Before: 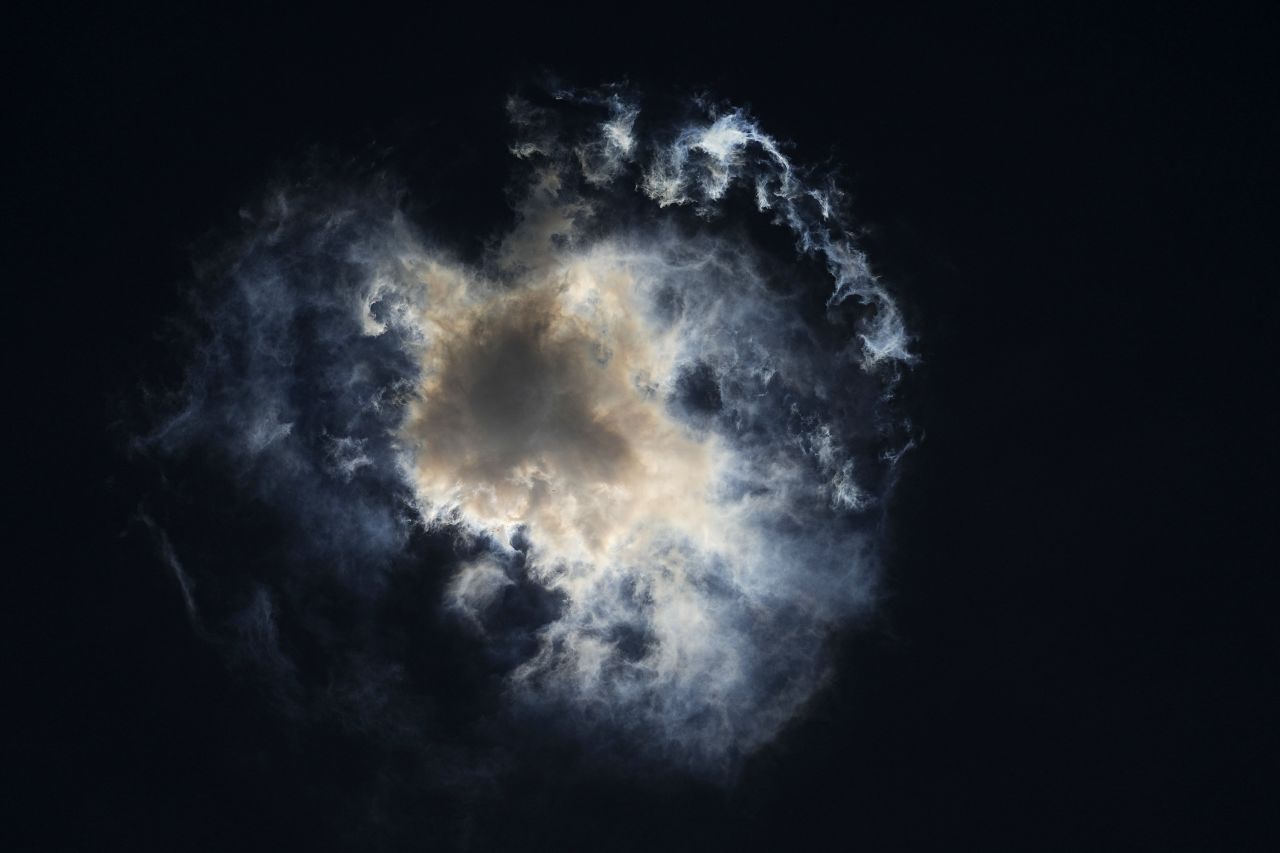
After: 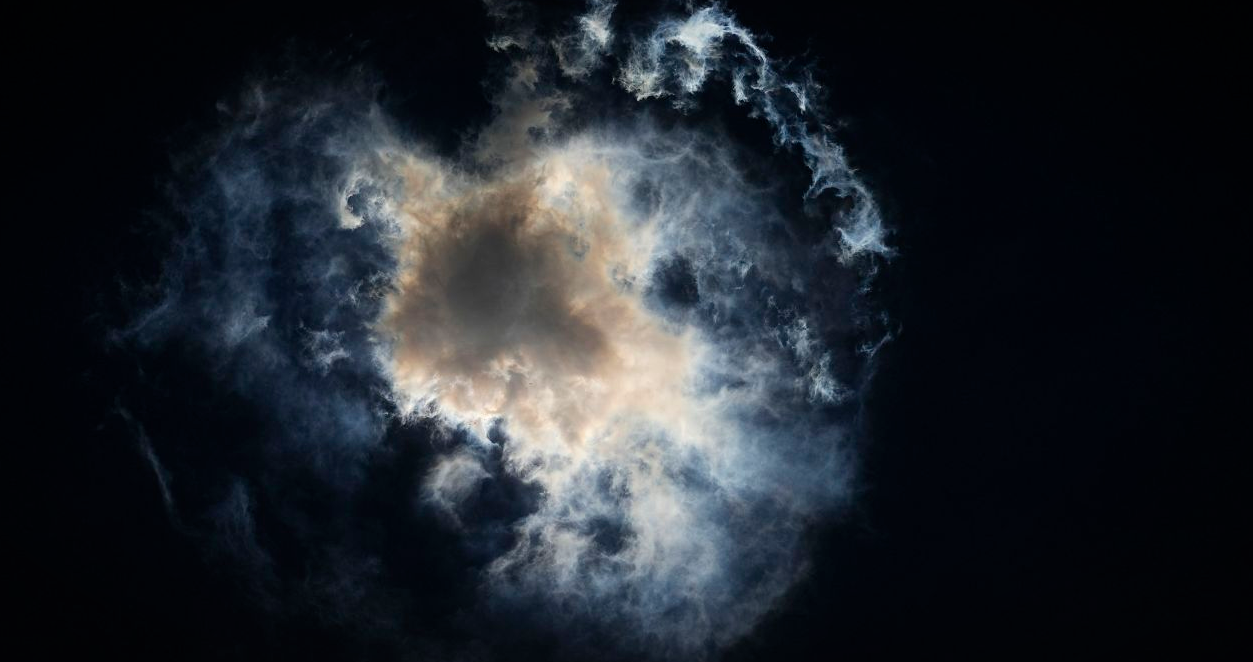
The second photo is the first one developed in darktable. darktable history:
crop and rotate: left 1.845%, top 12.776%, right 0.189%, bottom 9.61%
vignetting: brightness -0.293, automatic ratio true
